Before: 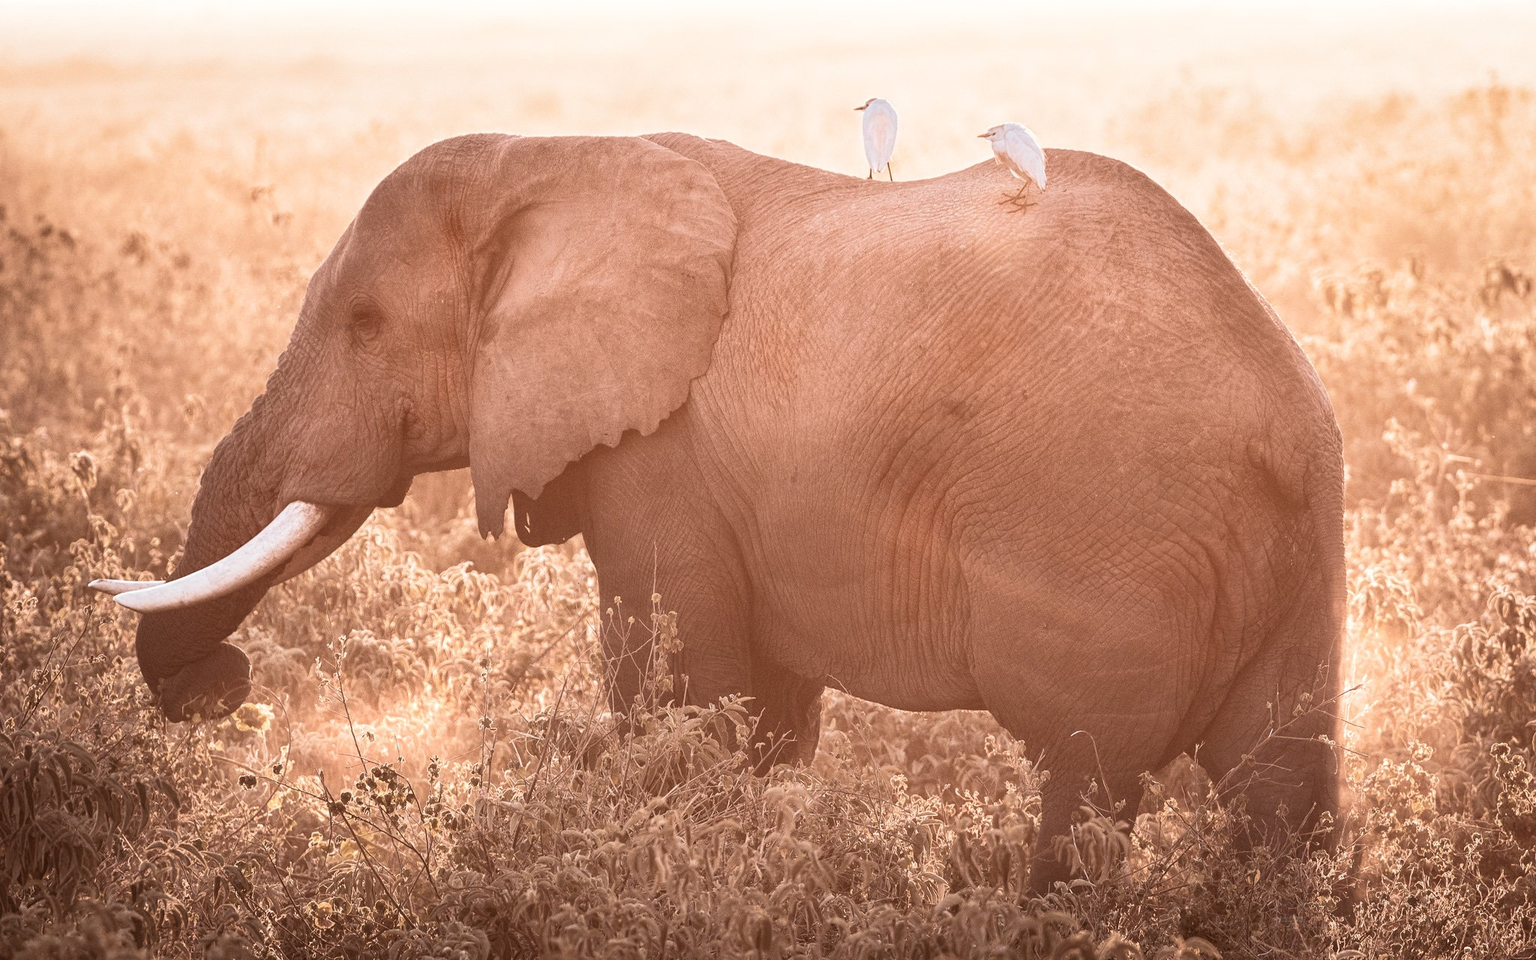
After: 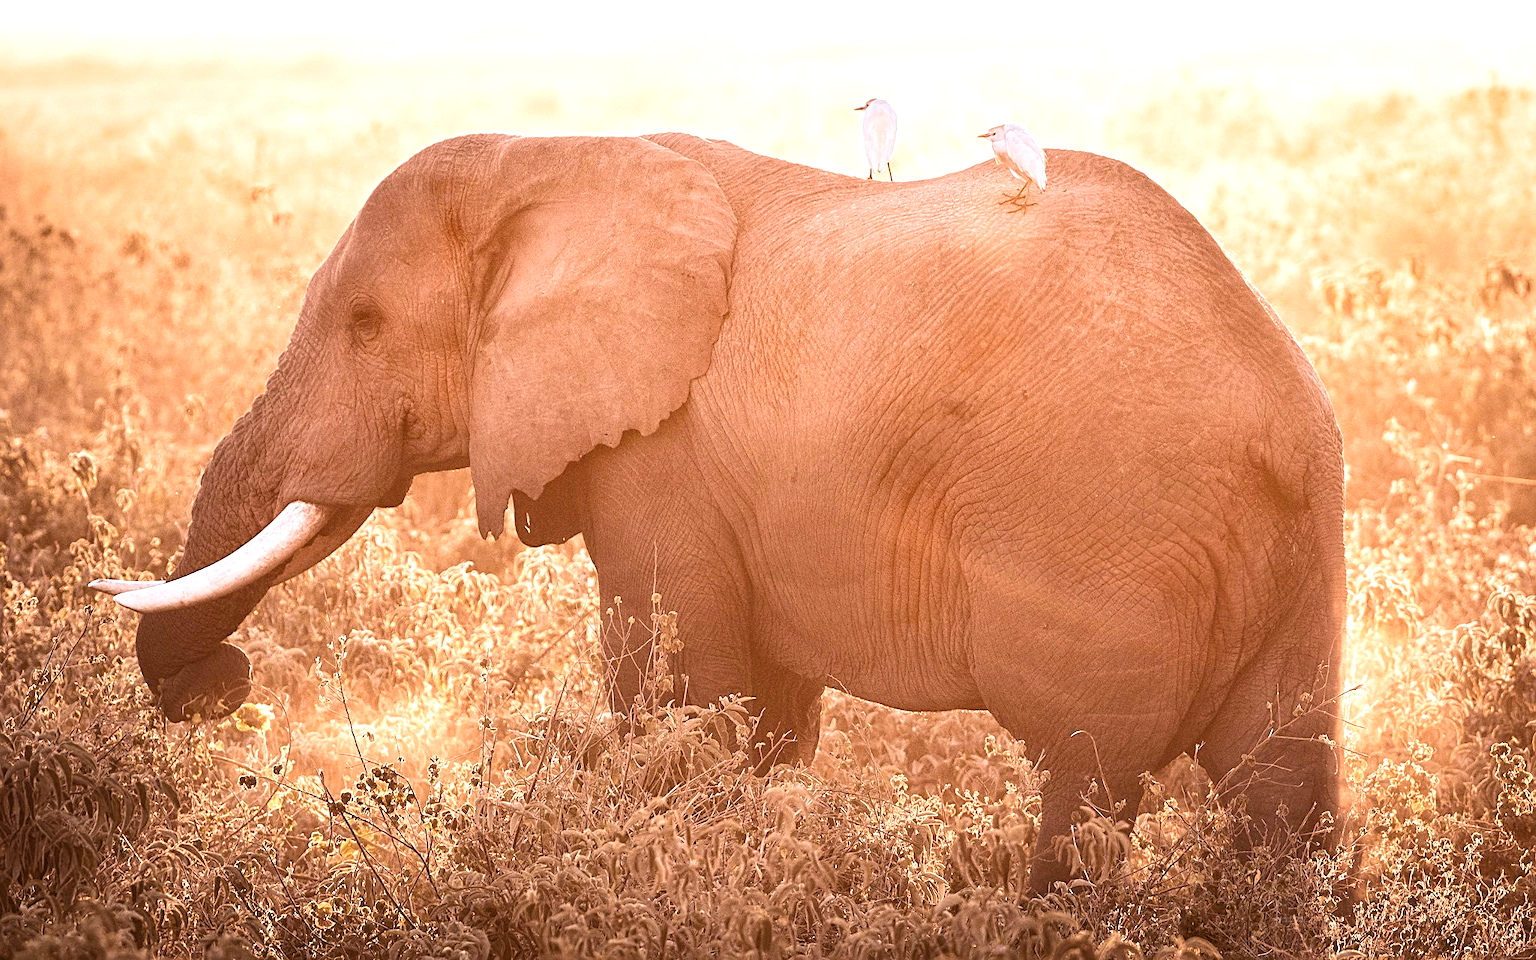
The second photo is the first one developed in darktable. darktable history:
sharpen: on, module defaults
color balance rgb: perceptual saturation grading › global saturation 25%, perceptual brilliance grading › mid-tones 10%, perceptual brilliance grading › shadows 15%, global vibrance 20%
contrast brightness saturation: contrast 0.01, saturation -0.05
tone equalizer: -8 EV -0.417 EV, -7 EV -0.389 EV, -6 EV -0.333 EV, -5 EV -0.222 EV, -3 EV 0.222 EV, -2 EV 0.333 EV, -1 EV 0.389 EV, +0 EV 0.417 EV, edges refinement/feathering 500, mask exposure compensation -1.57 EV, preserve details no
